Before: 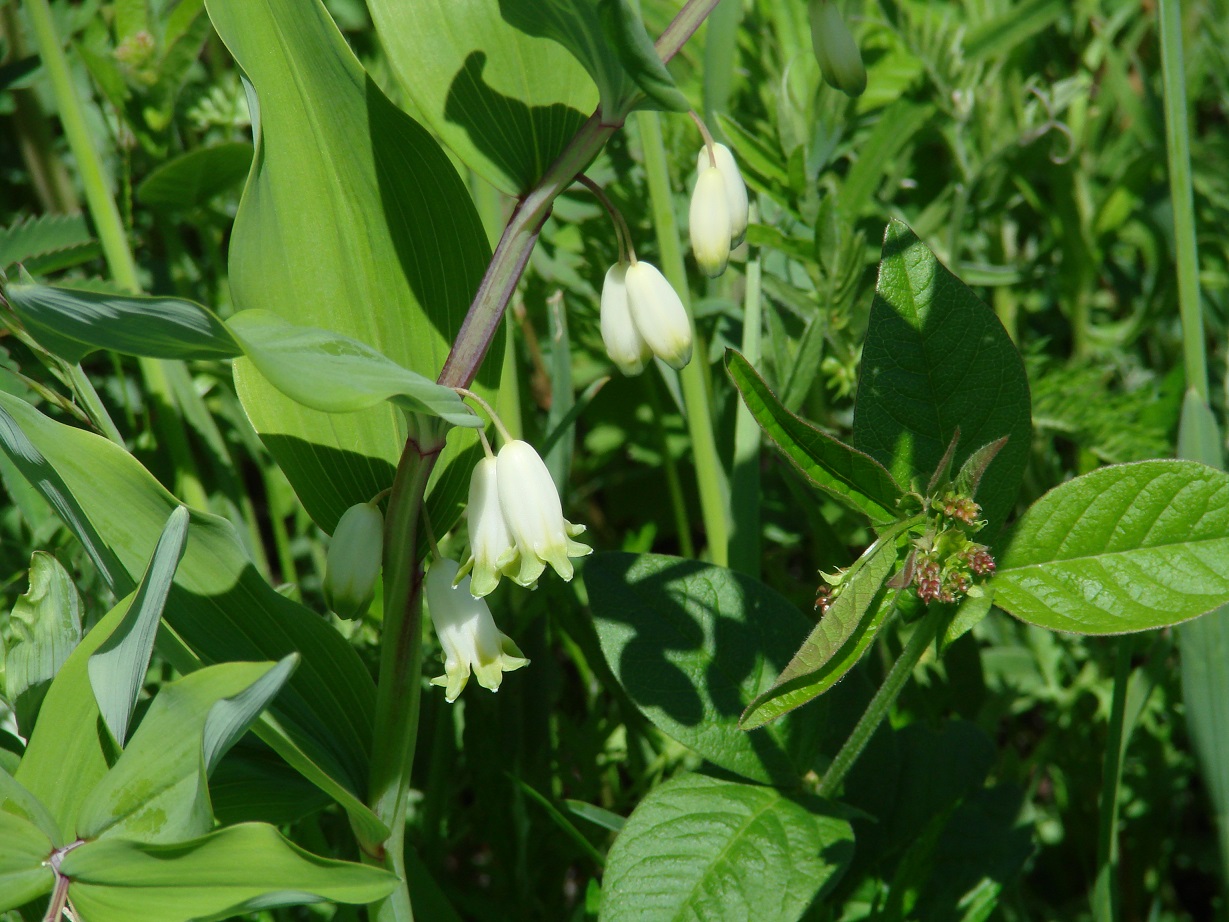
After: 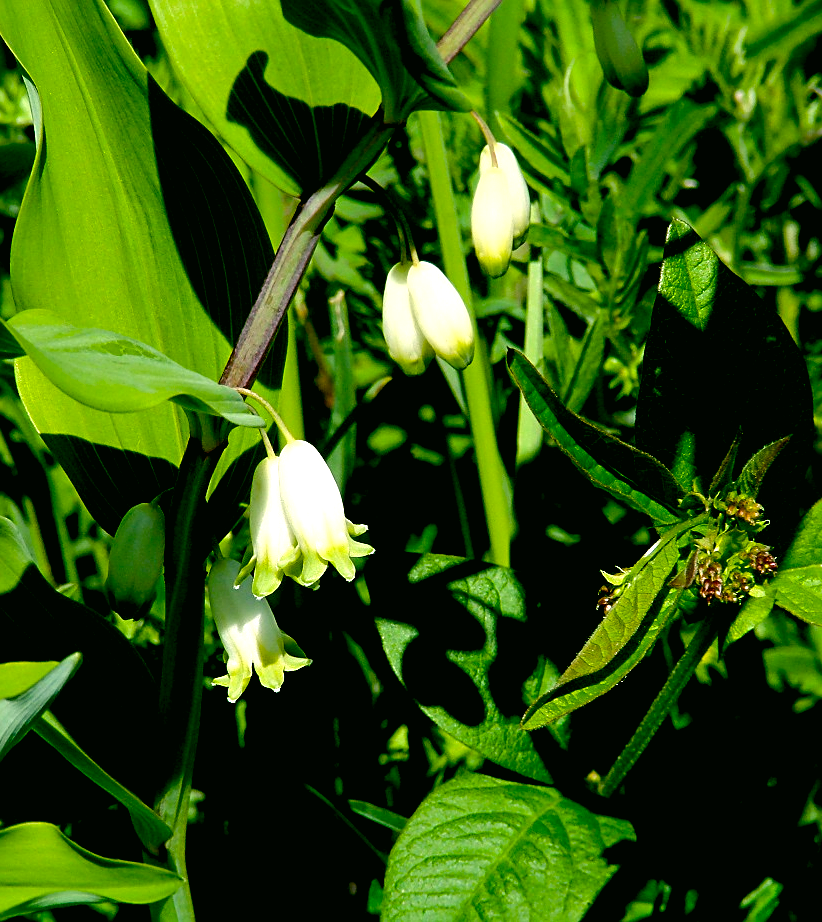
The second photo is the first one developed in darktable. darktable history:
crop and rotate: left 17.786%, right 15.271%
color correction: highlights a* 4.47, highlights b* 4.93, shadows a* -6.89, shadows b* 4.58
sharpen: on, module defaults
exposure: black level correction 0.048, exposure 0.014 EV, compensate highlight preservation false
color balance rgb: highlights gain › chroma 0.252%, highlights gain › hue 331.98°, perceptual saturation grading › global saturation 24.883%, perceptual brilliance grading › highlights 19.377%, perceptual brilliance grading › mid-tones 19.048%, perceptual brilliance grading › shadows -19.62%, global vibrance 9.3%
